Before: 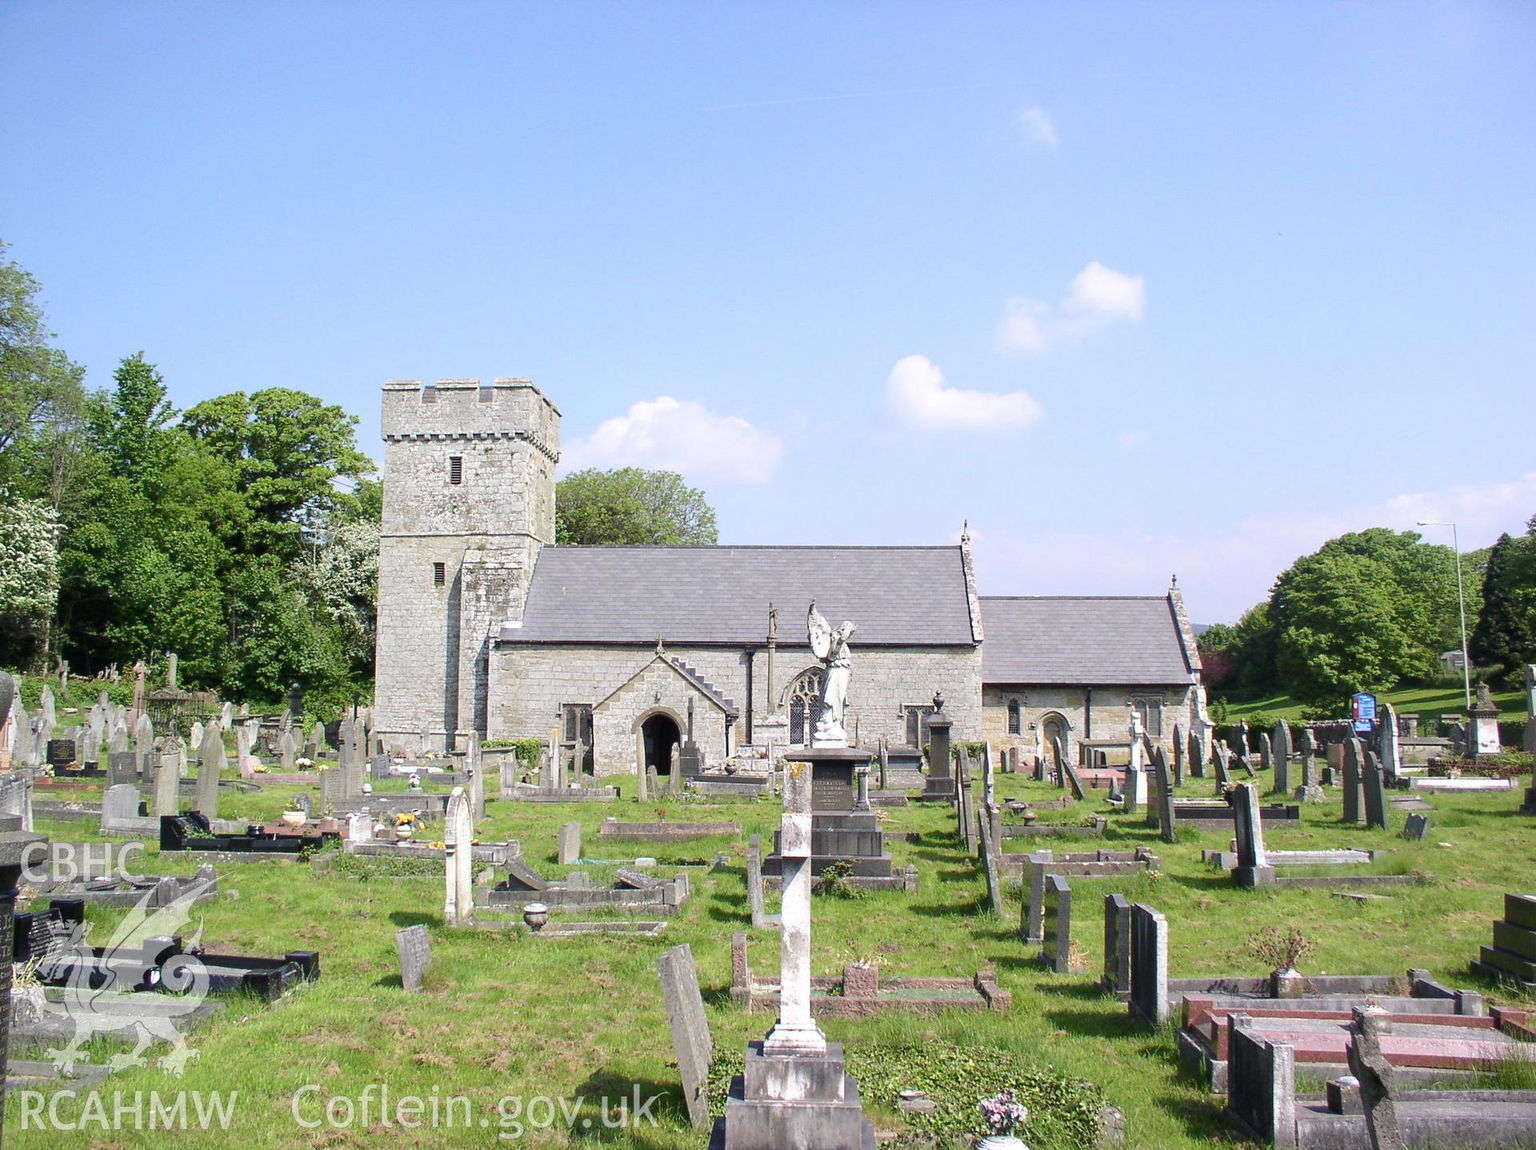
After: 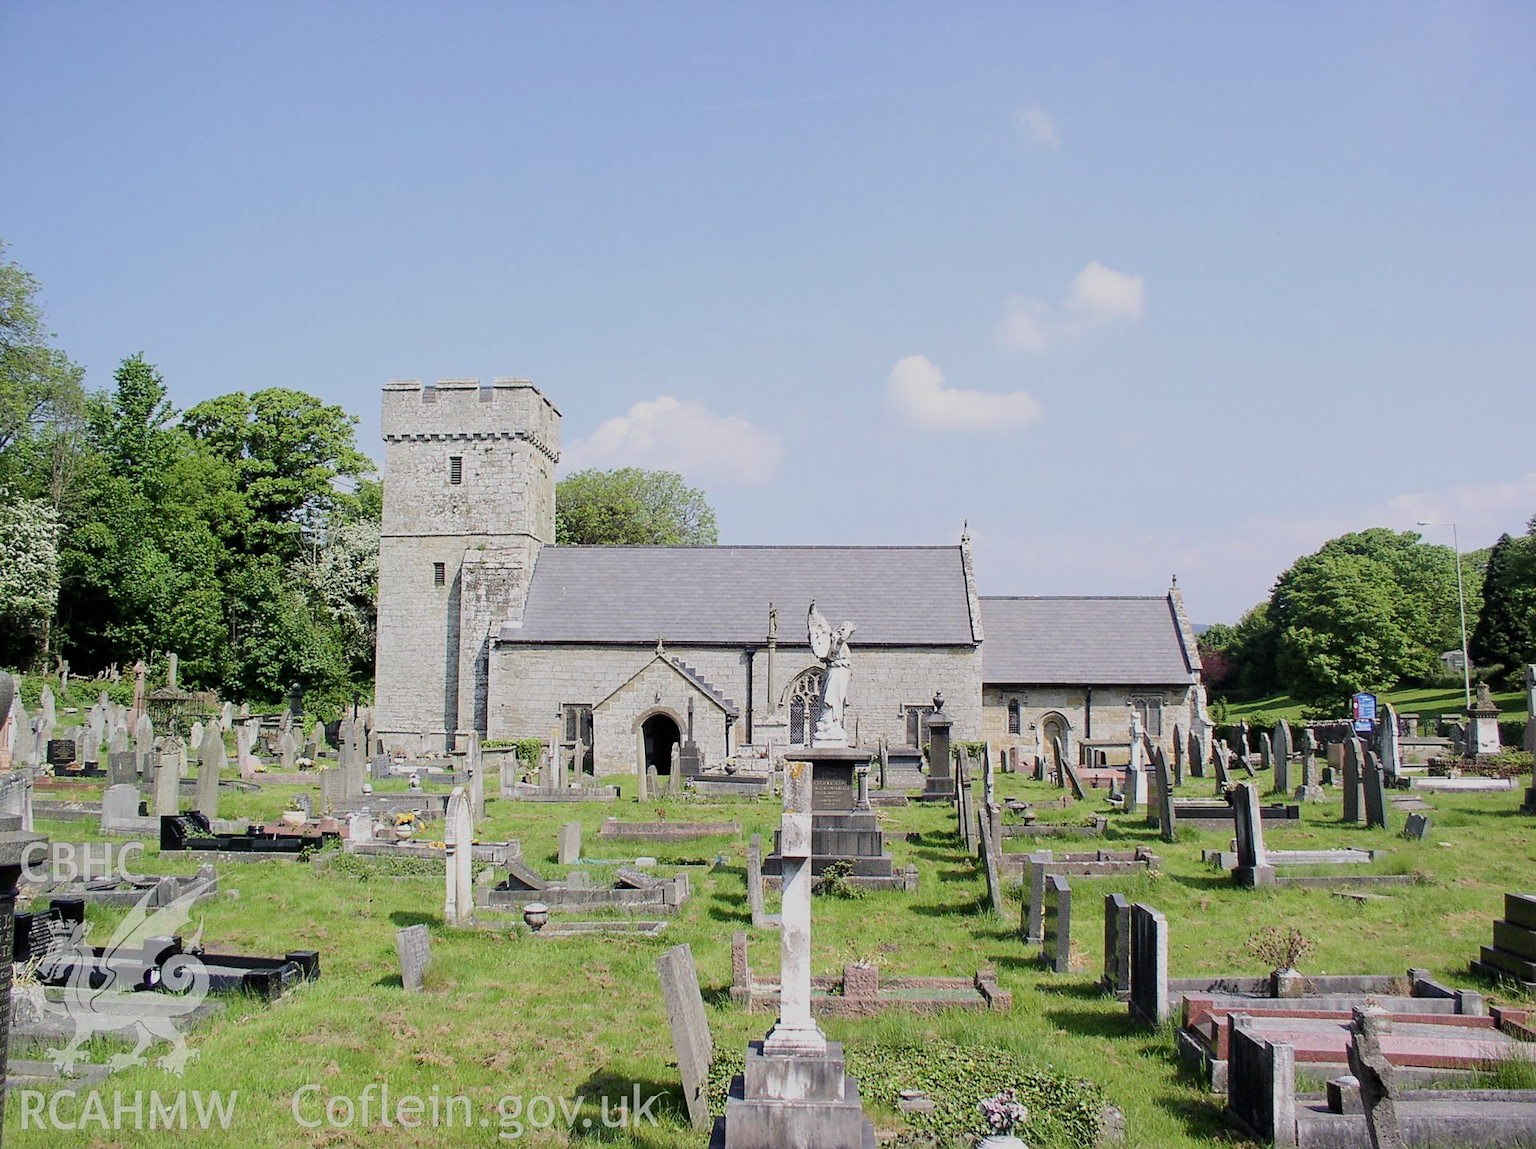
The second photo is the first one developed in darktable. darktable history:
filmic rgb: black relative exposure -7.65 EV, white relative exposure 4.56 EV, threshold 2.95 EV, hardness 3.61, enable highlight reconstruction true
sharpen: amount 0.21
